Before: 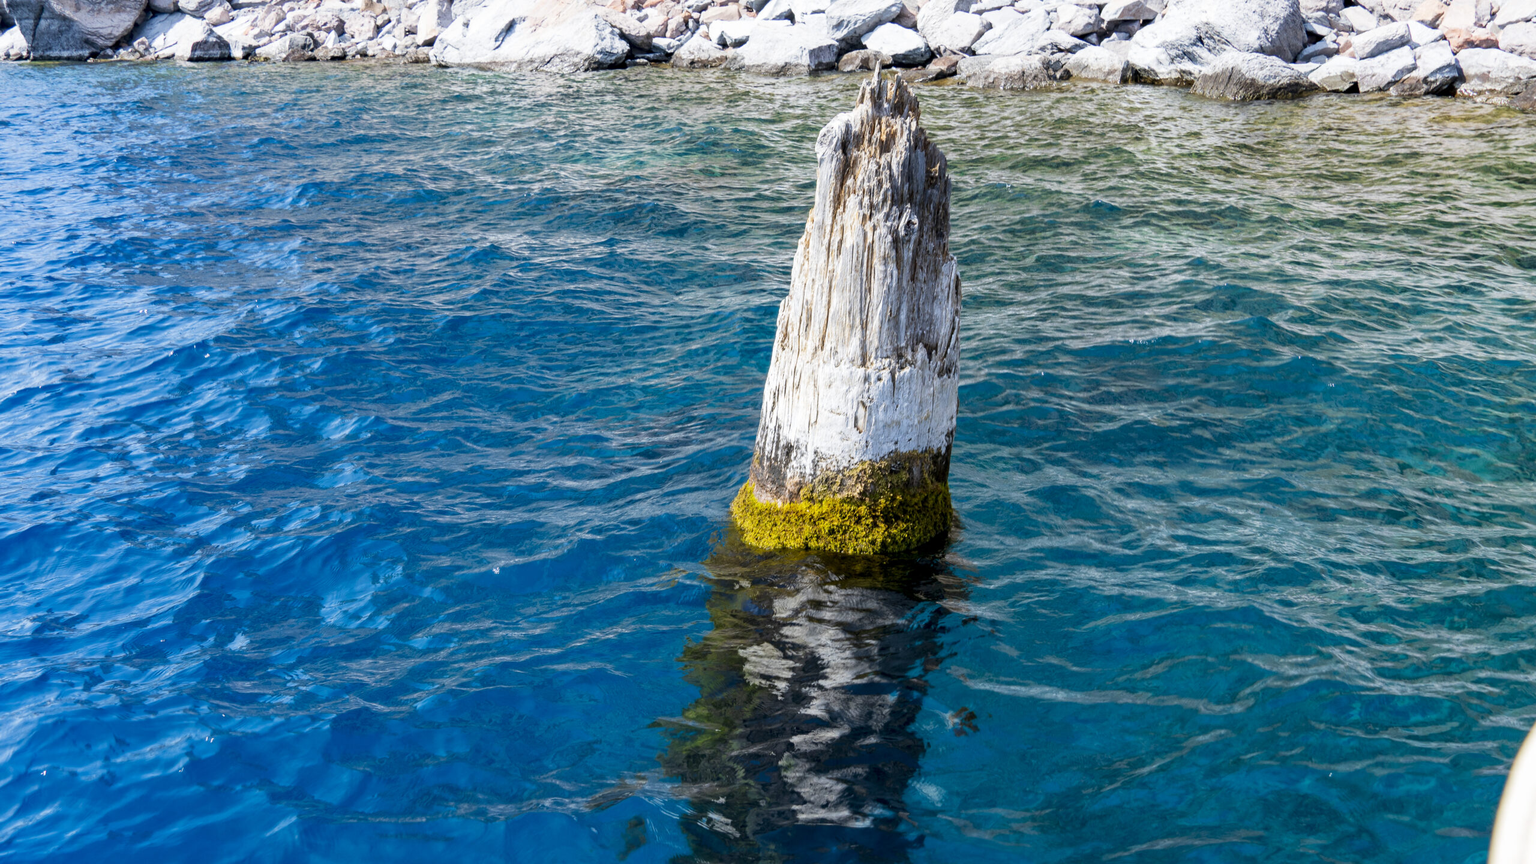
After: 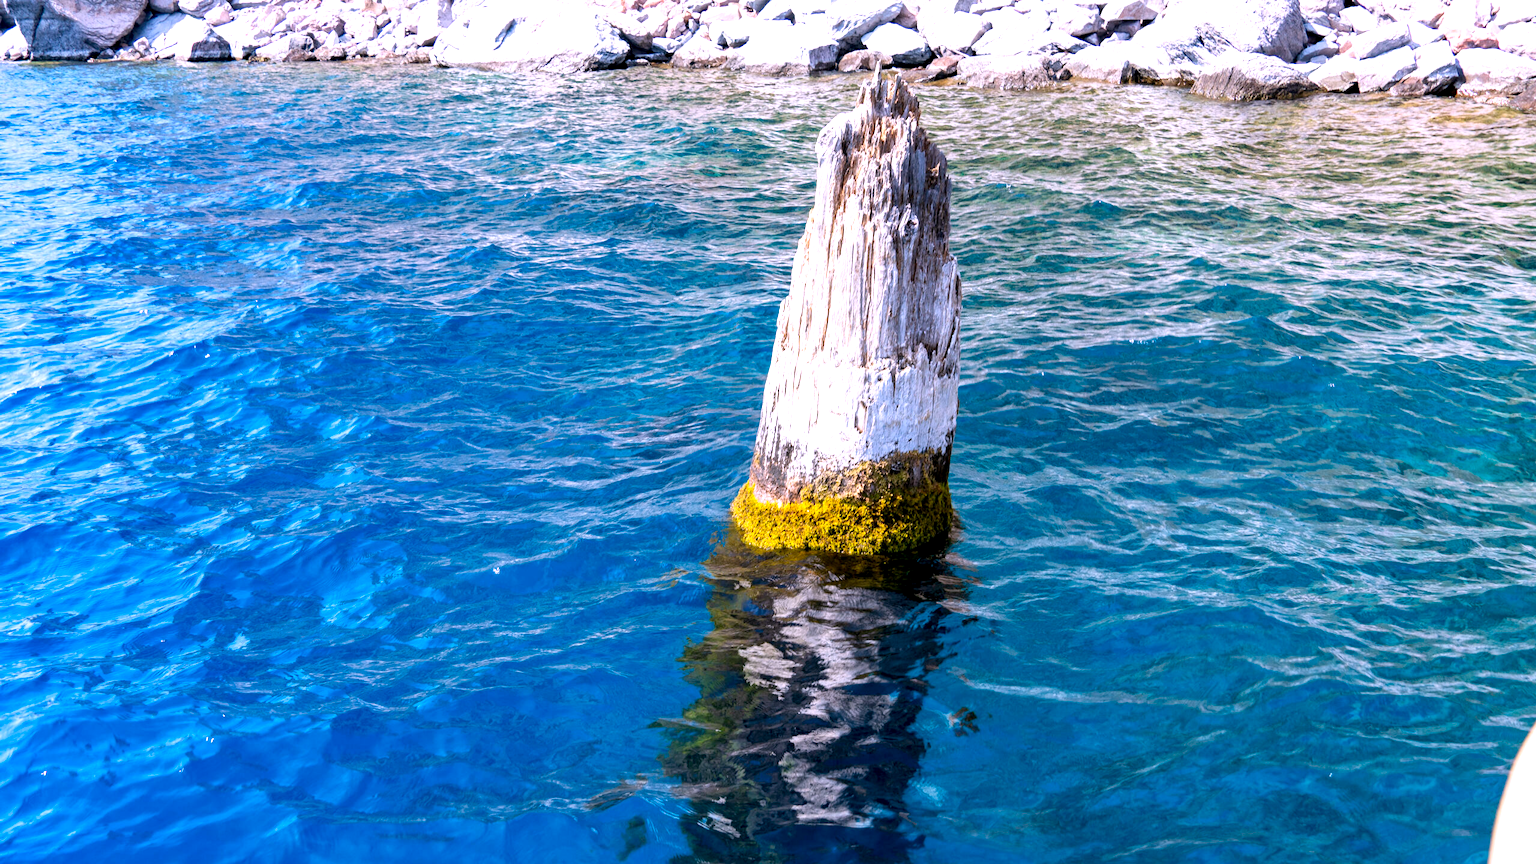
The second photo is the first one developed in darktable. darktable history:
white balance: red 1.066, blue 1.119
exposure: black level correction 0.001, exposure 0.5 EV, compensate exposure bias true, compensate highlight preservation false
